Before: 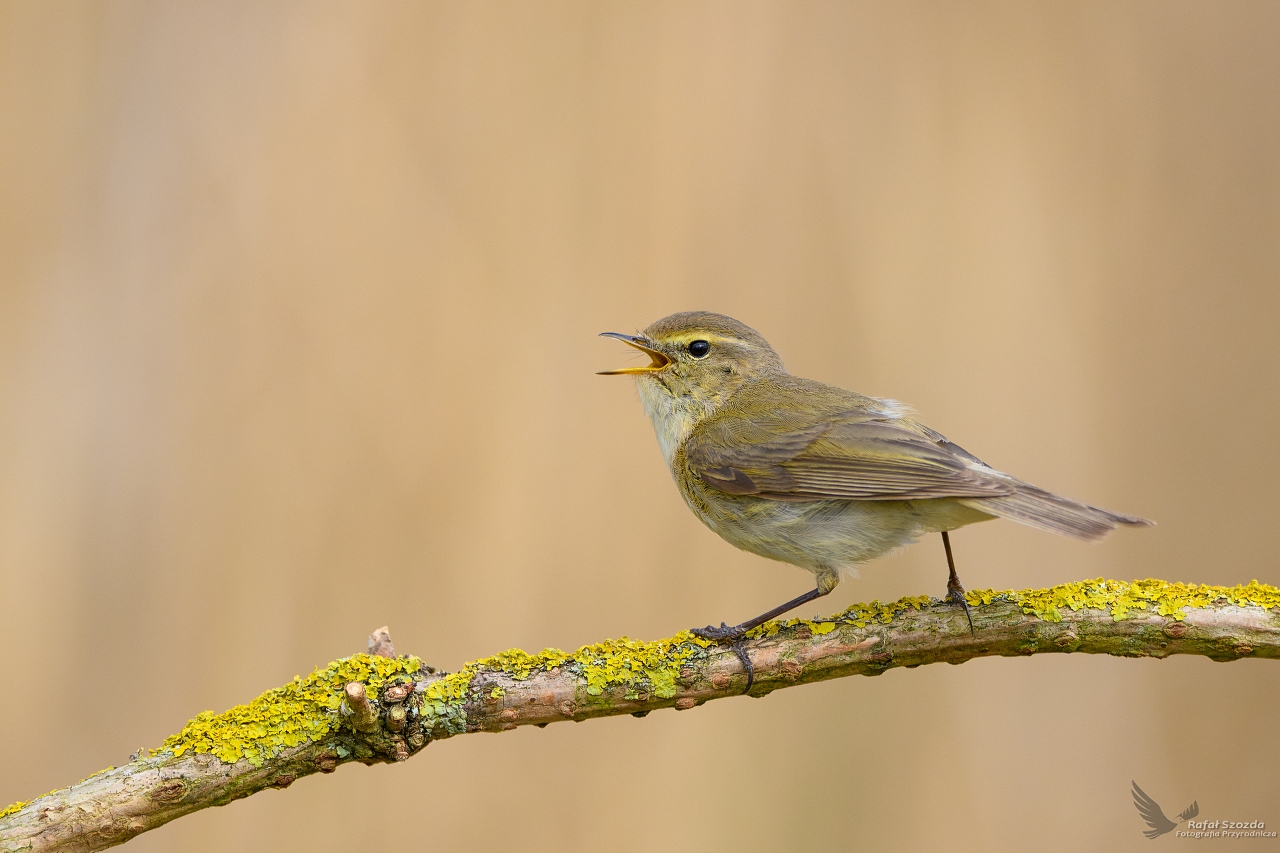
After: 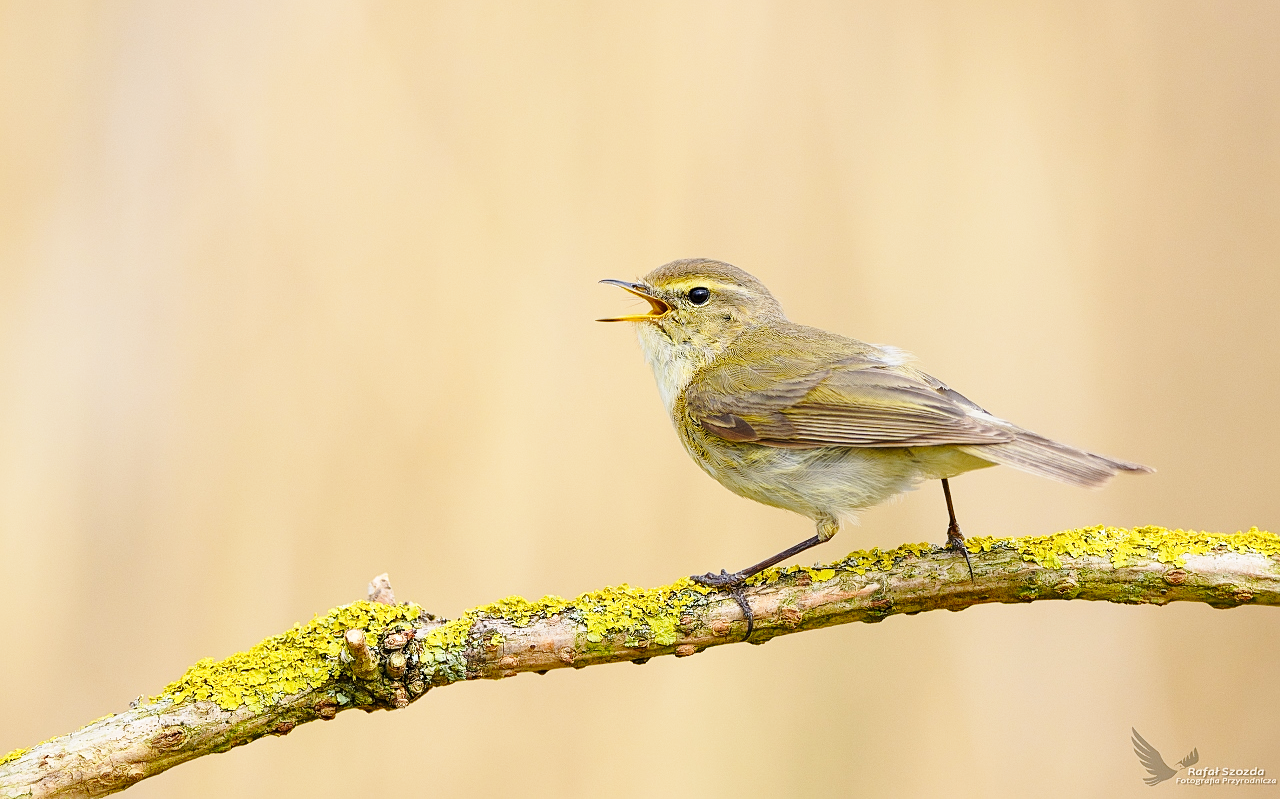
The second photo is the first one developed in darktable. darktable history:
sharpen: radius 1.272, amount 0.305, threshold 0
exposure: compensate highlight preservation false
crop and rotate: top 6.25%
base curve: curves: ch0 [(0, 0) (0.028, 0.03) (0.121, 0.232) (0.46, 0.748) (0.859, 0.968) (1, 1)], preserve colors none
